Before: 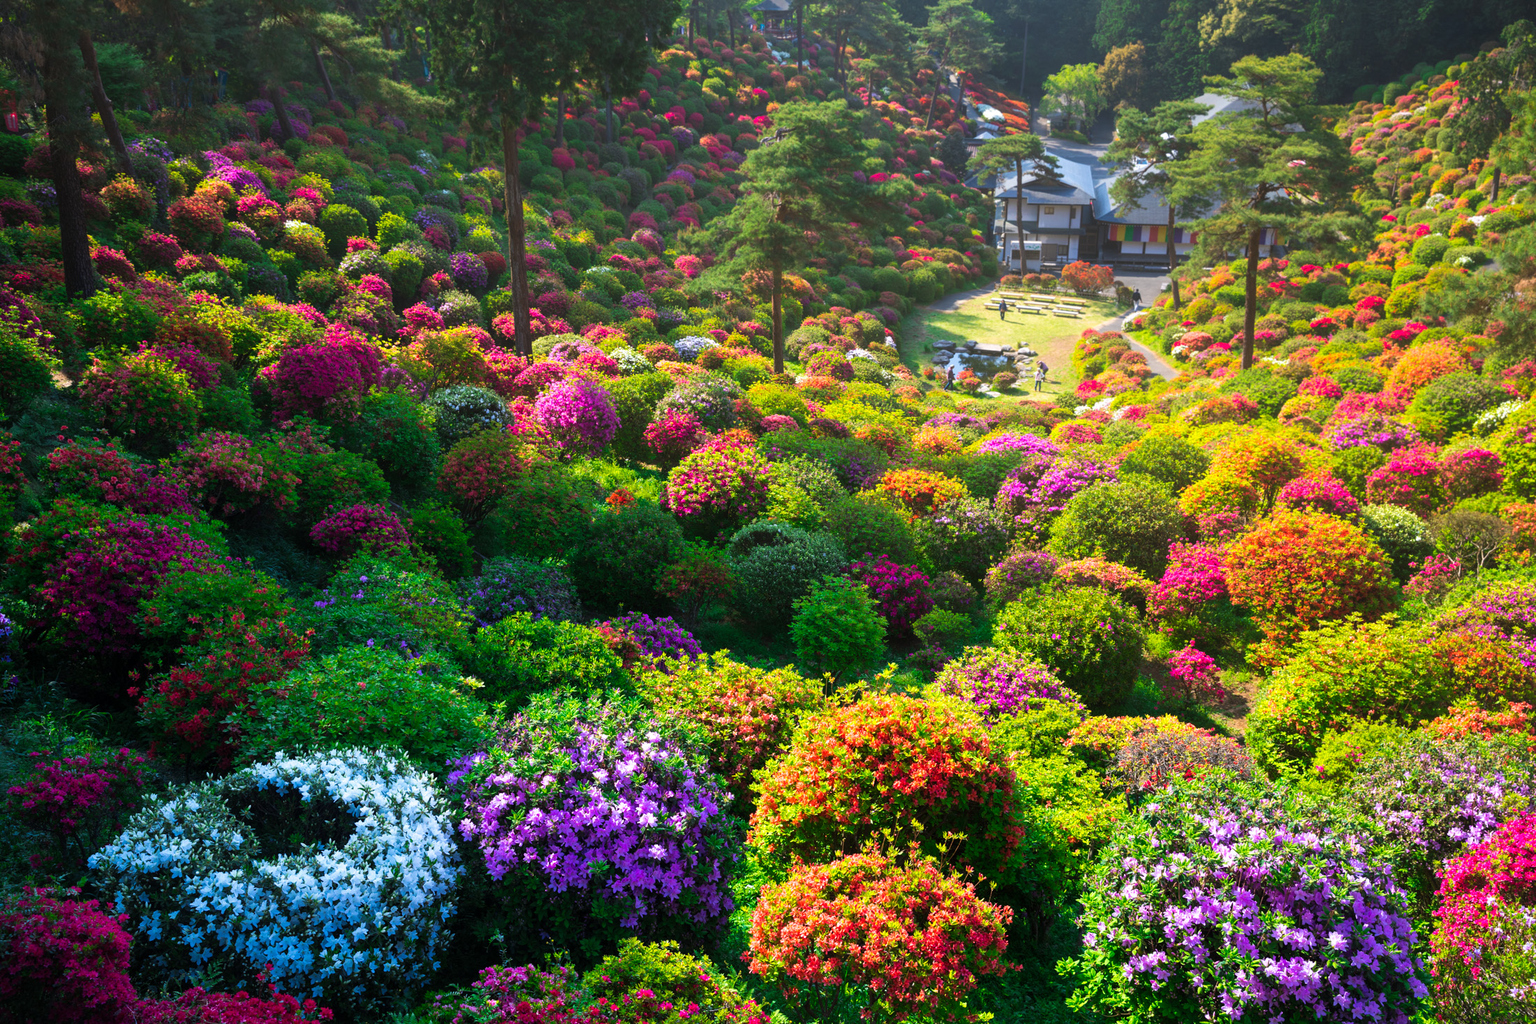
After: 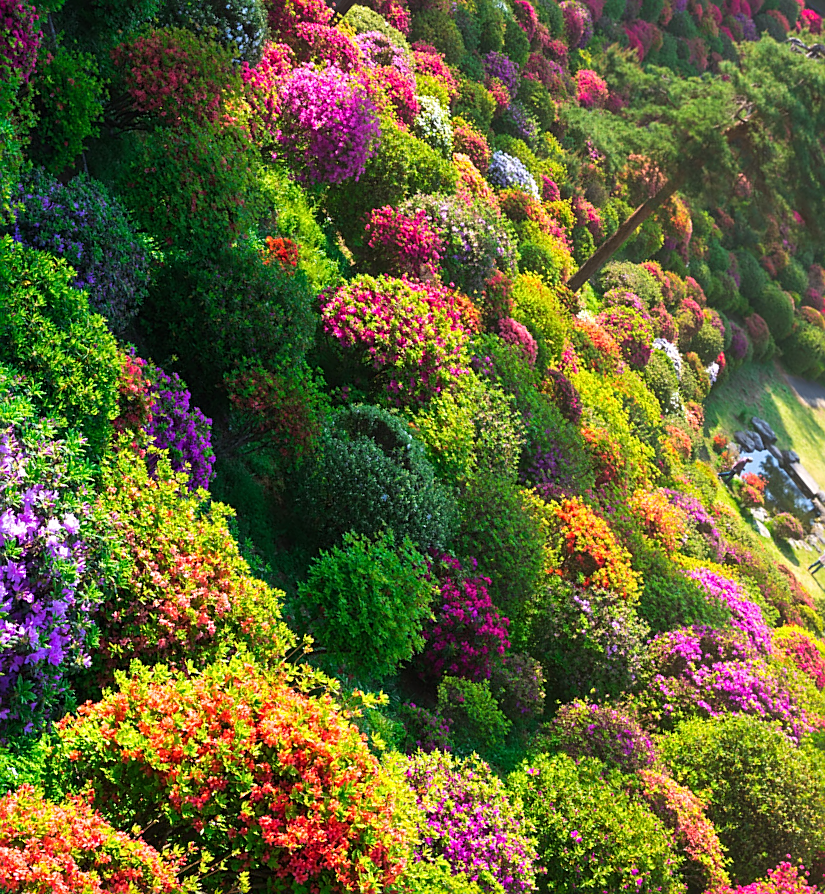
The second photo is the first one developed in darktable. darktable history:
sharpen: on, module defaults
crop and rotate: angle -45.78°, top 16.707%, right 0.785%, bottom 11.661%
